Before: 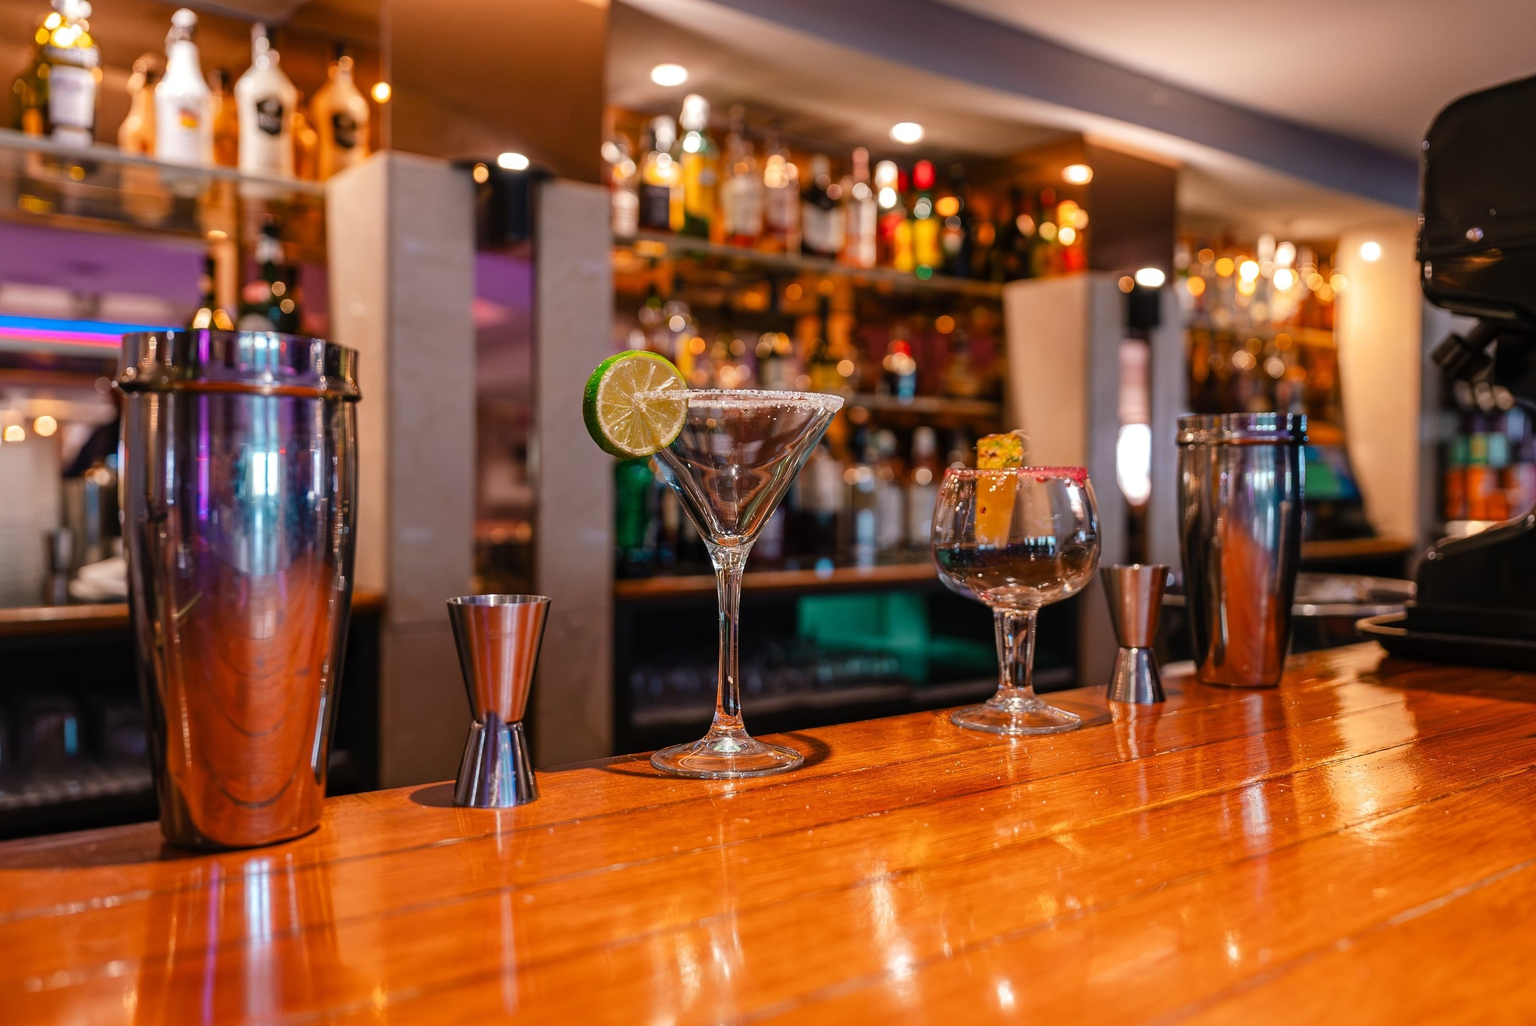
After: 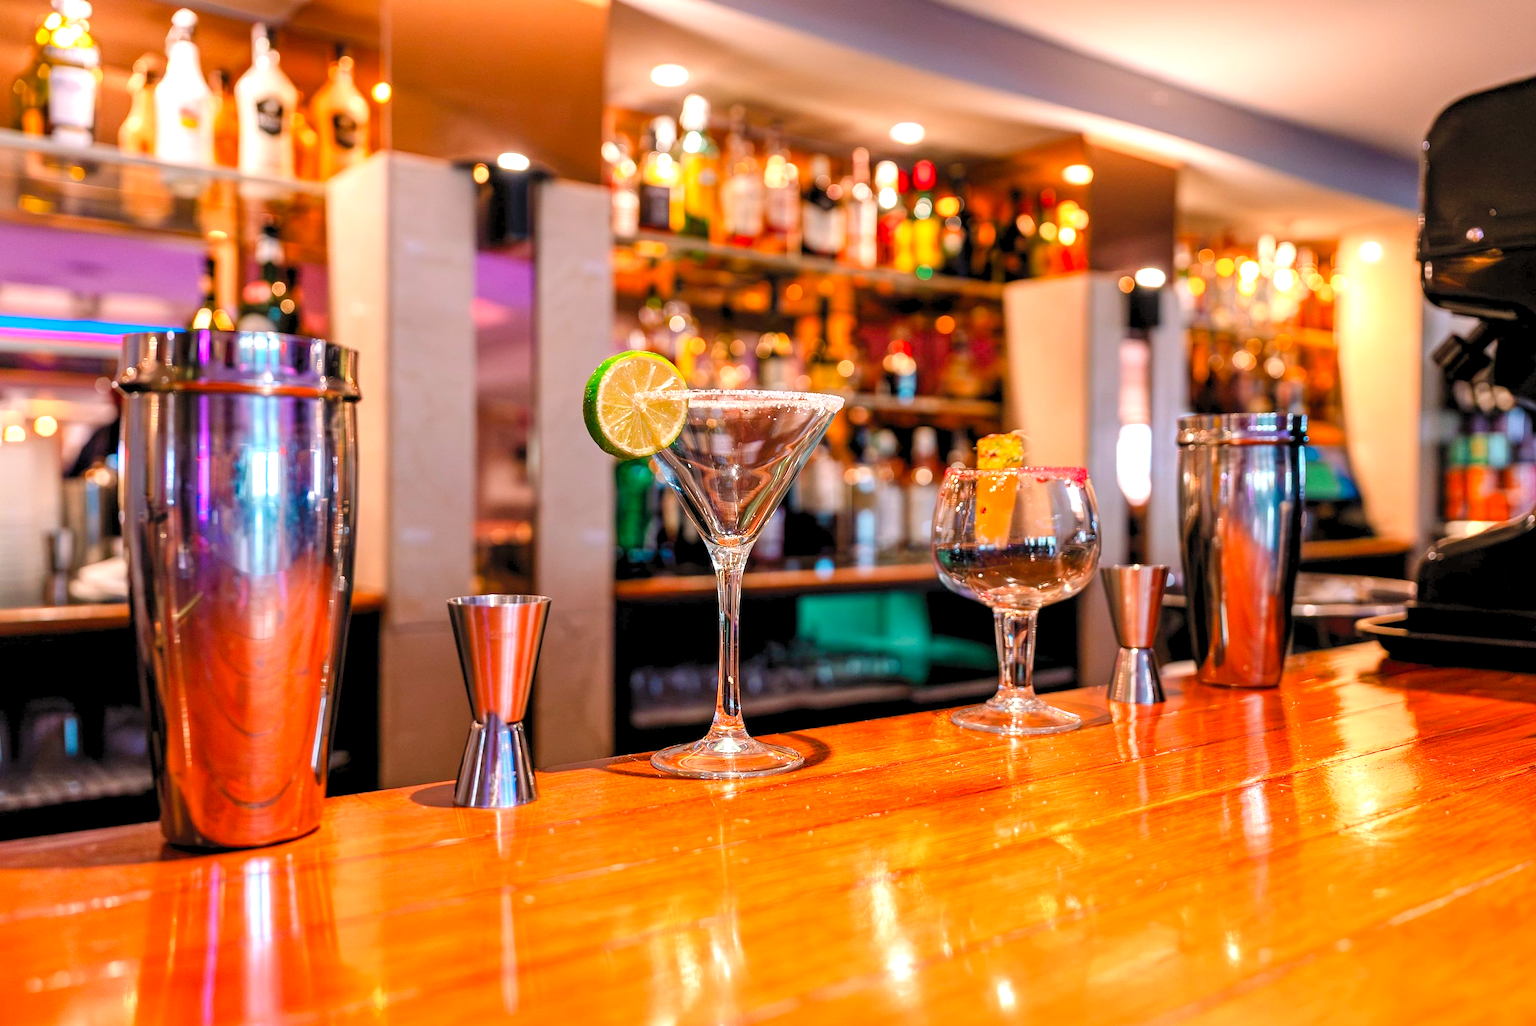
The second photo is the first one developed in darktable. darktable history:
levels: gray 59.41%, levels [0.036, 0.364, 0.827]
